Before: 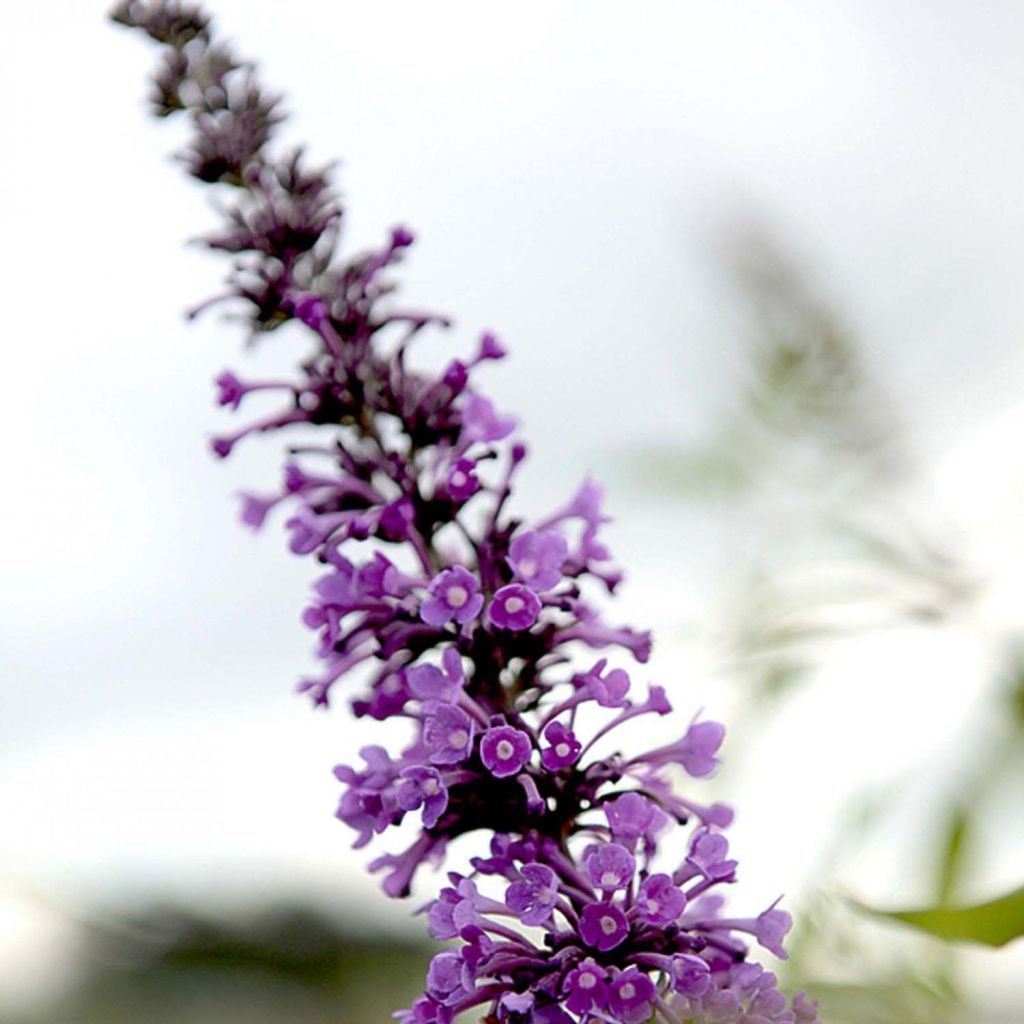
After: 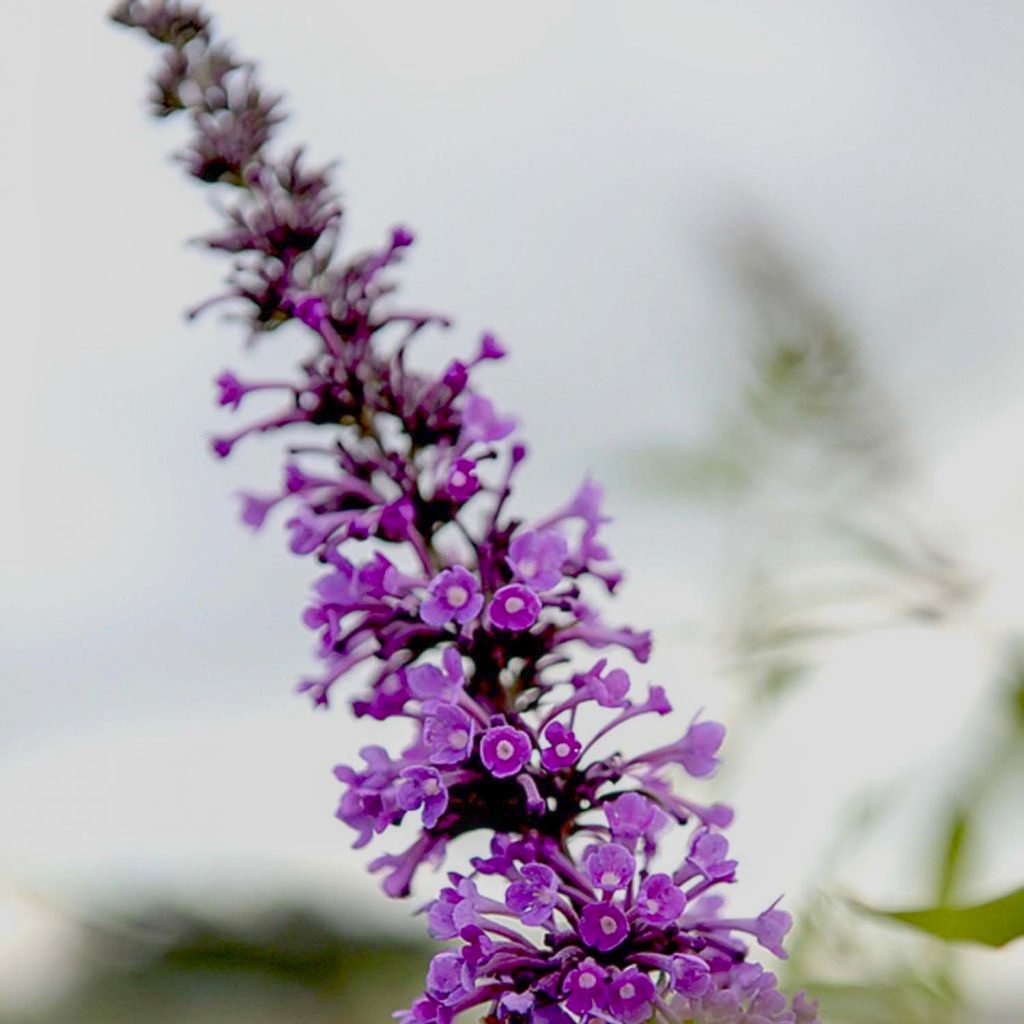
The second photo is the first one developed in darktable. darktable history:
color balance rgb: linear chroma grading › global chroma 15.634%, perceptual saturation grading › global saturation -1.881%, perceptual saturation grading › highlights -8.304%, perceptual saturation grading › mid-tones 8.212%, perceptual saturation grading › shadows 3.427%, contrast -19.715%
local contrast: on, module defaults
